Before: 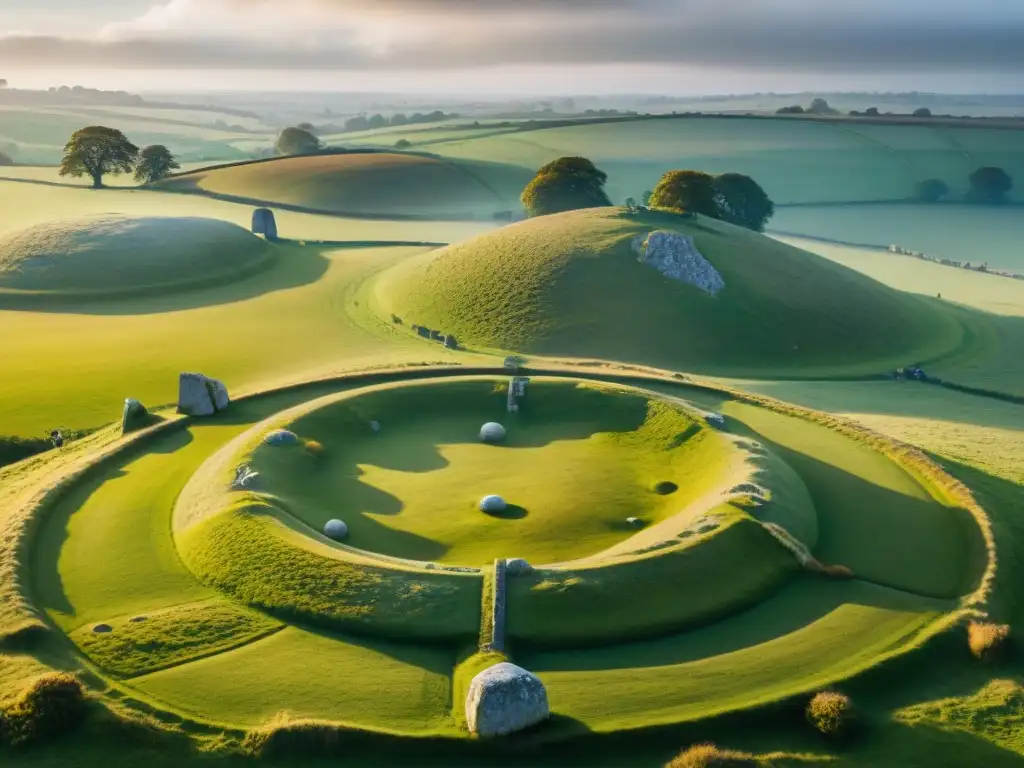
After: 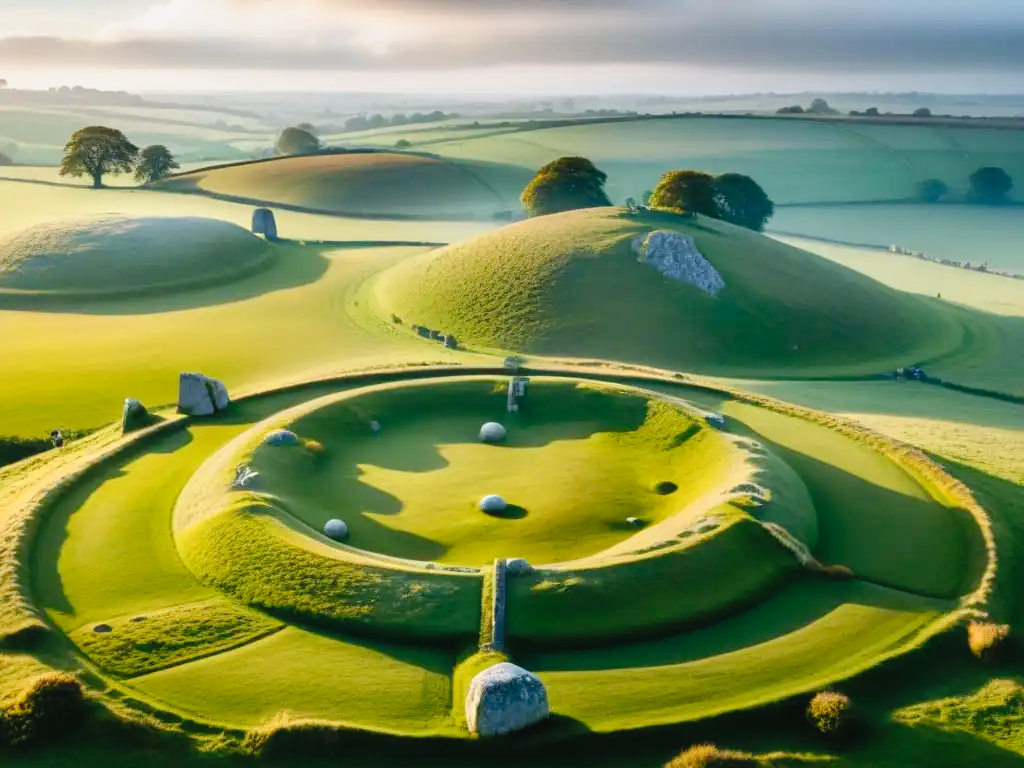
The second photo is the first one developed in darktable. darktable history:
tone curve: curves: ch0 [(0.003, 0.029) (0.037, 0.036) (0.149, 0.117) (0.297, 0.318) (0.422, 0.474) (0.531, 0.6) (0.743, 0.809) (0.889, 0.941) (1, 0.98)]; ch1 [(0, 0) (0.305, 0.325) (0.453, 0.437) (0.482, 0.479) (0.501, 0.5) (0.506, 0.503) (0.564, 0.578) (0.587, 0.625) (0.666, 0.727) (1, 1)]; ch2 [(0, 0) (0.323, 0.277) (0.408, 0.399) (0.45, 0.48) (0.499, 0.502) (0.512, 0.523) (0.57, 0.595) (0.653, 0.671) (0.768, 0.744) (1, 1)], preserve colors none
